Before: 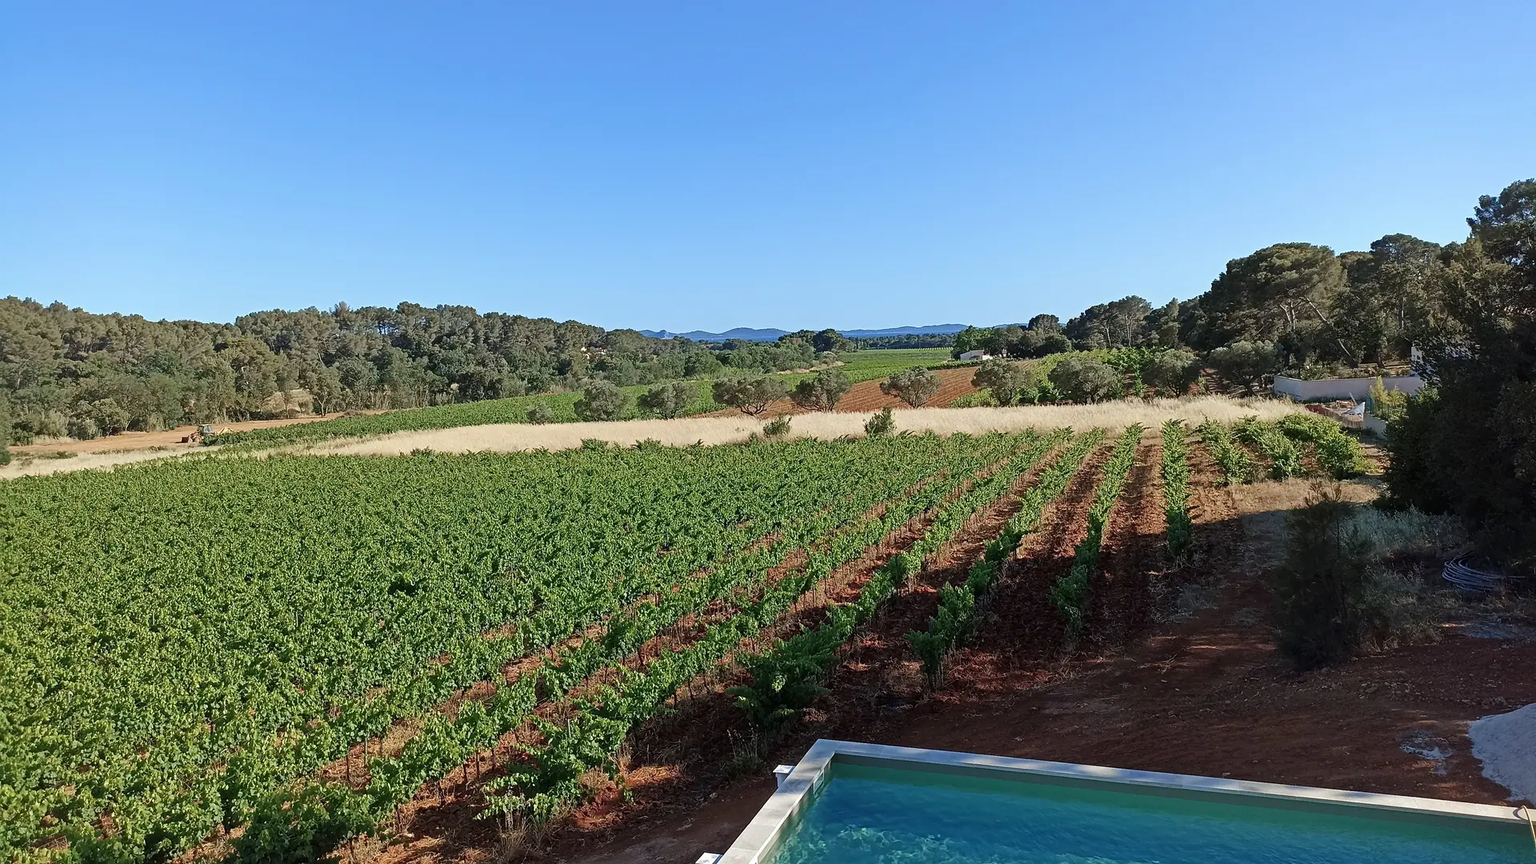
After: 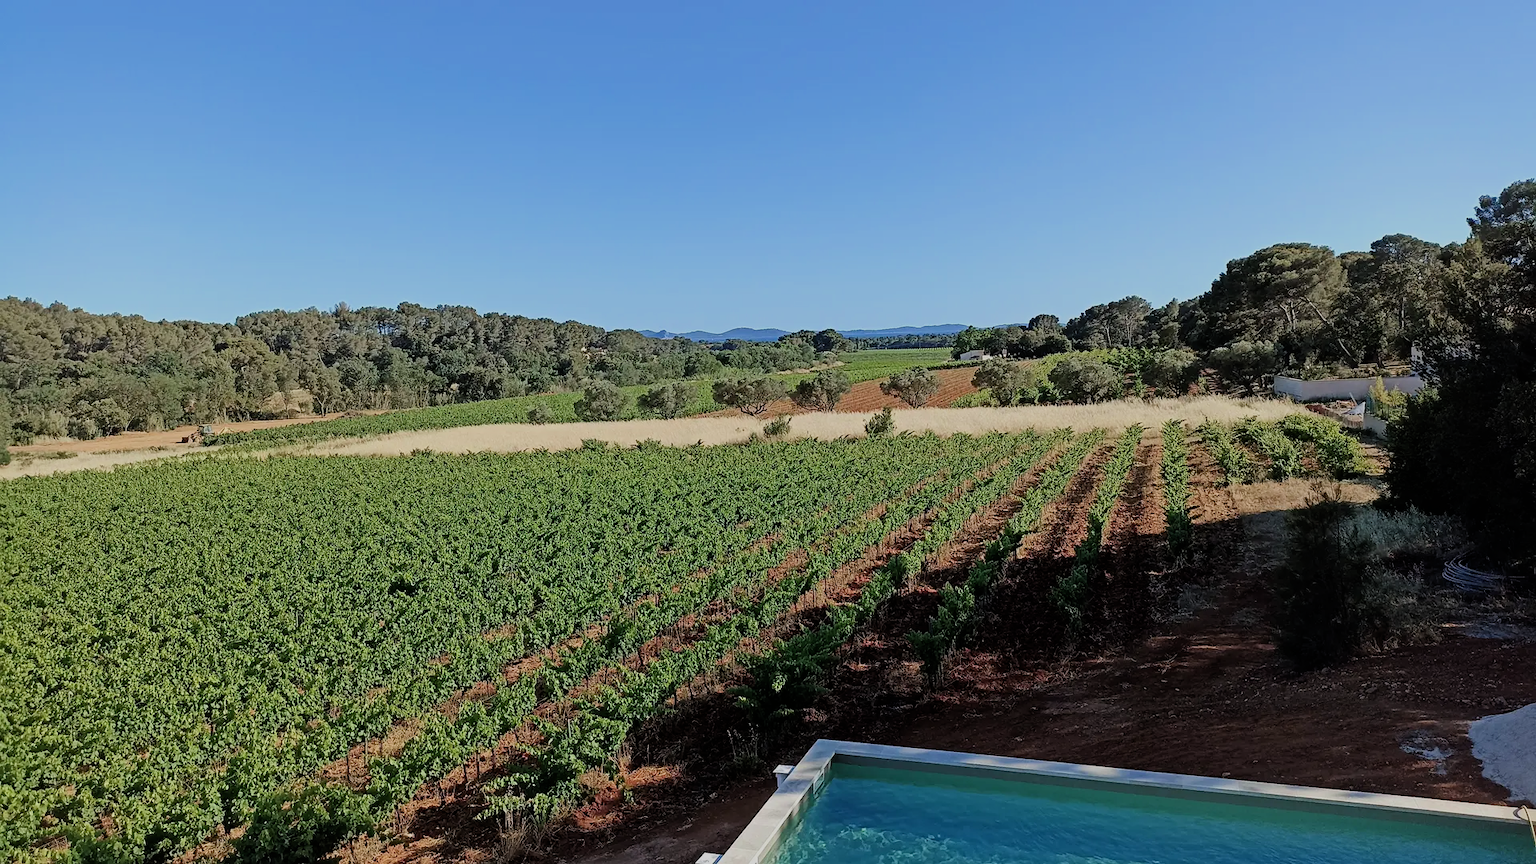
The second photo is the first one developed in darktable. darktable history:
filmic rgb: black relative exposure -7.25 EV, white relative exposure 5.07 EV, hardness 3.19, color science v6 (2022)
